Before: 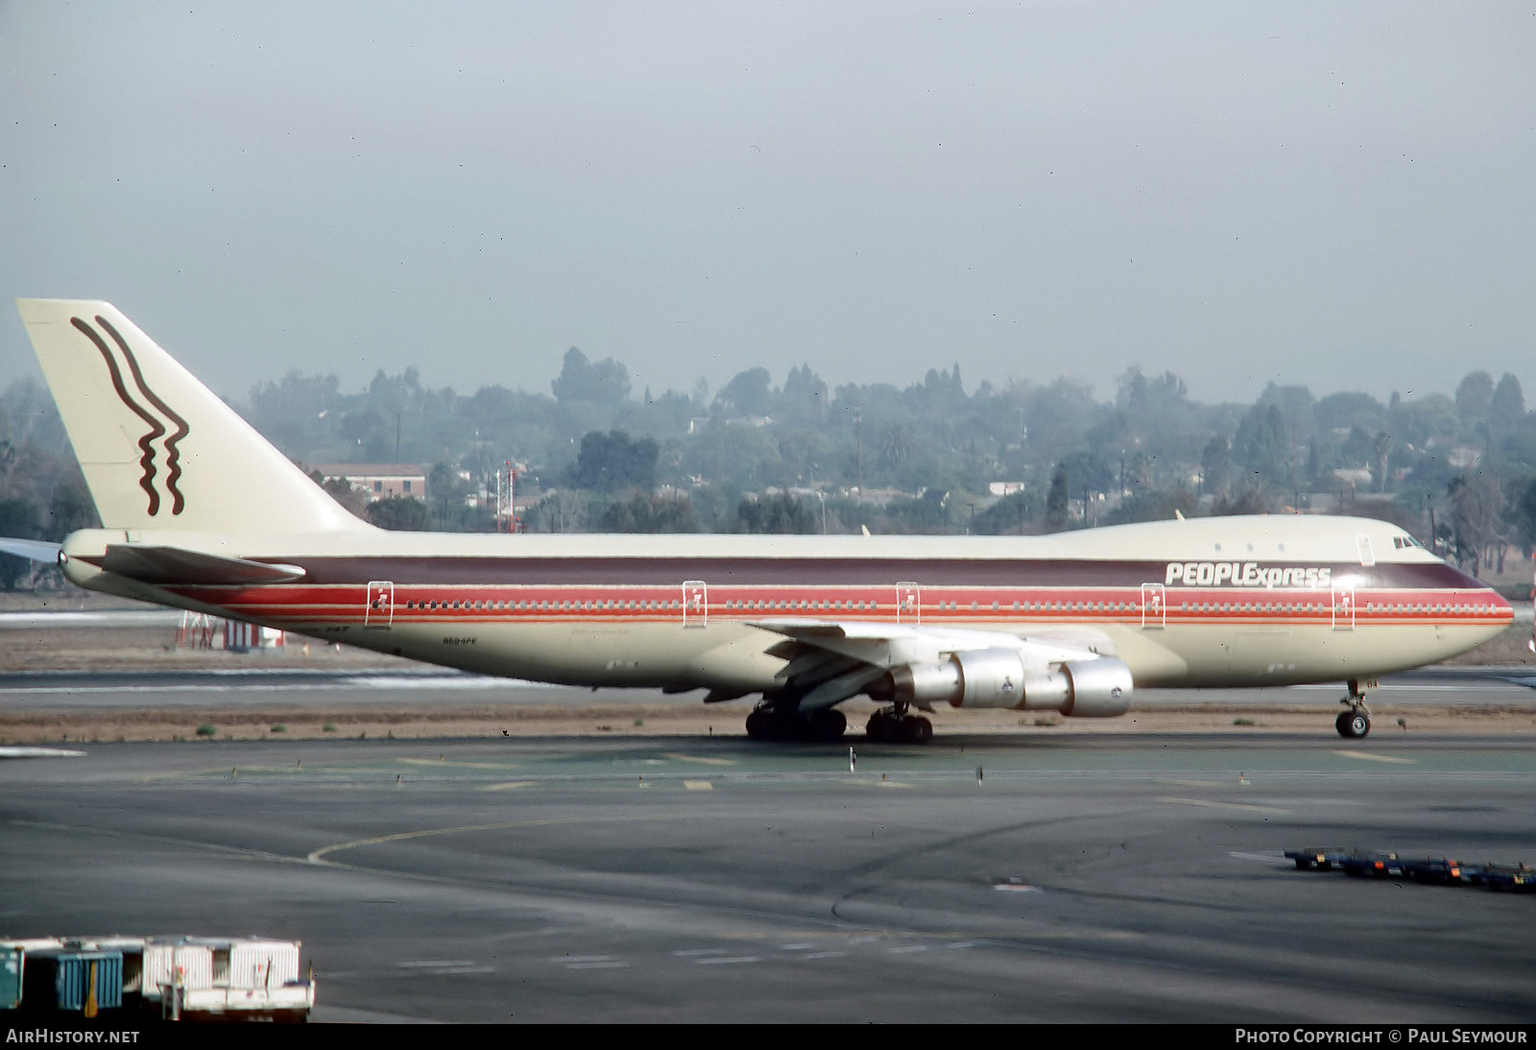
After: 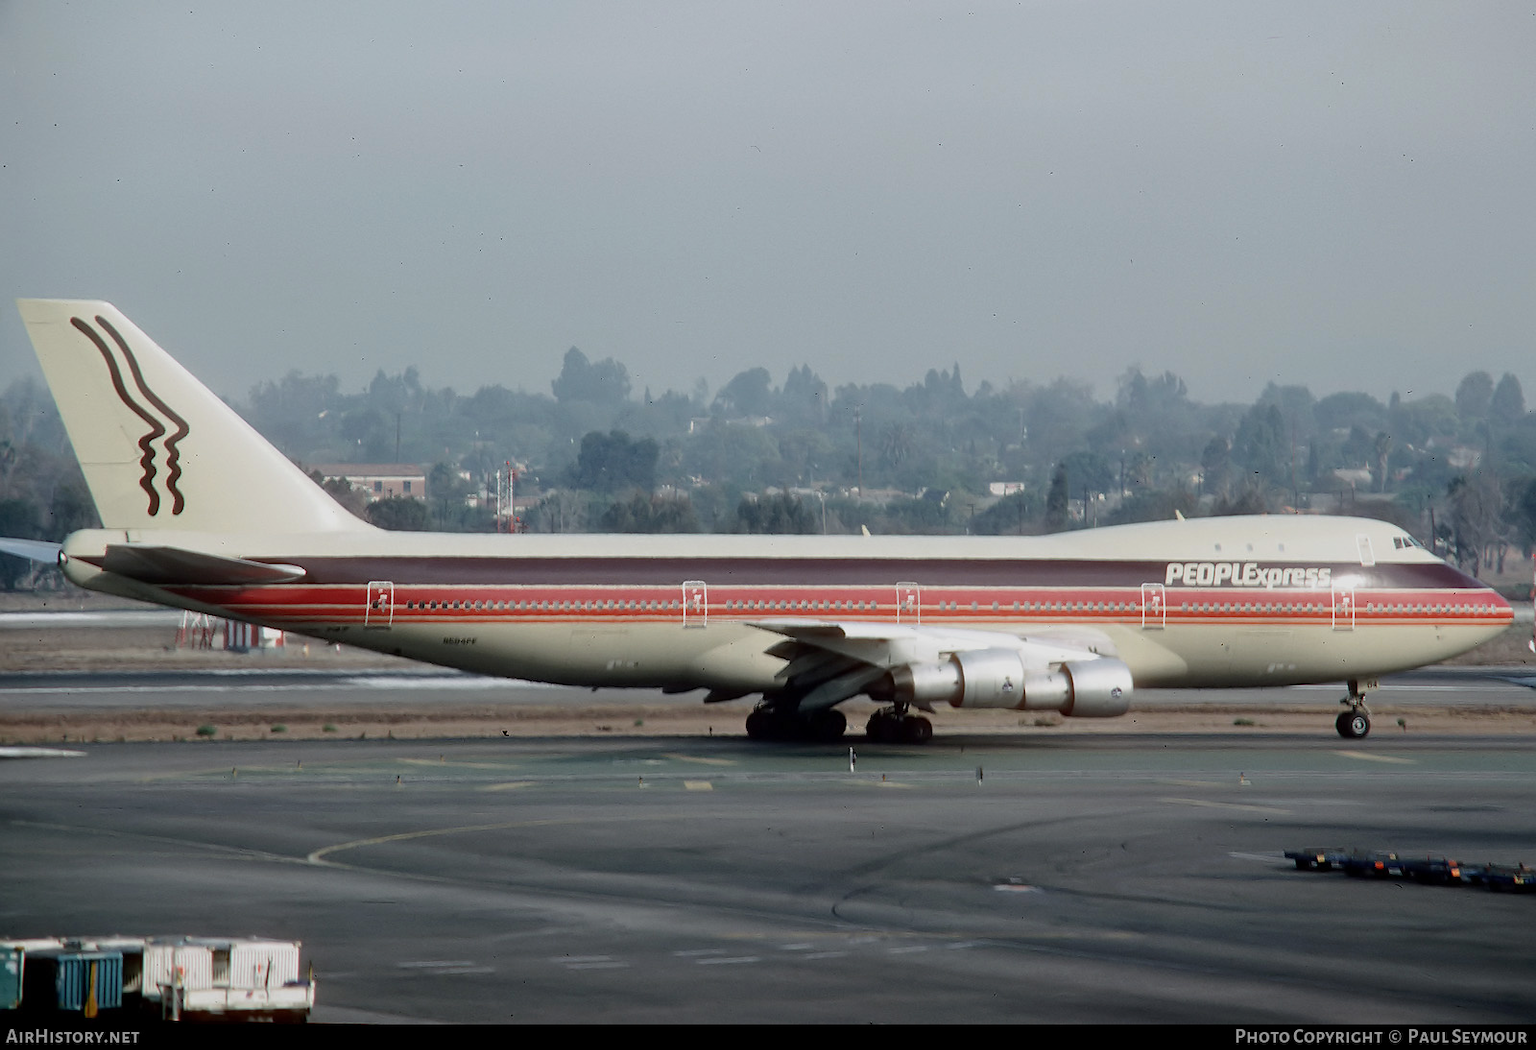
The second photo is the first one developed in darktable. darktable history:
exposure: exposure -0.409 EV, compensate highlight preservation false
